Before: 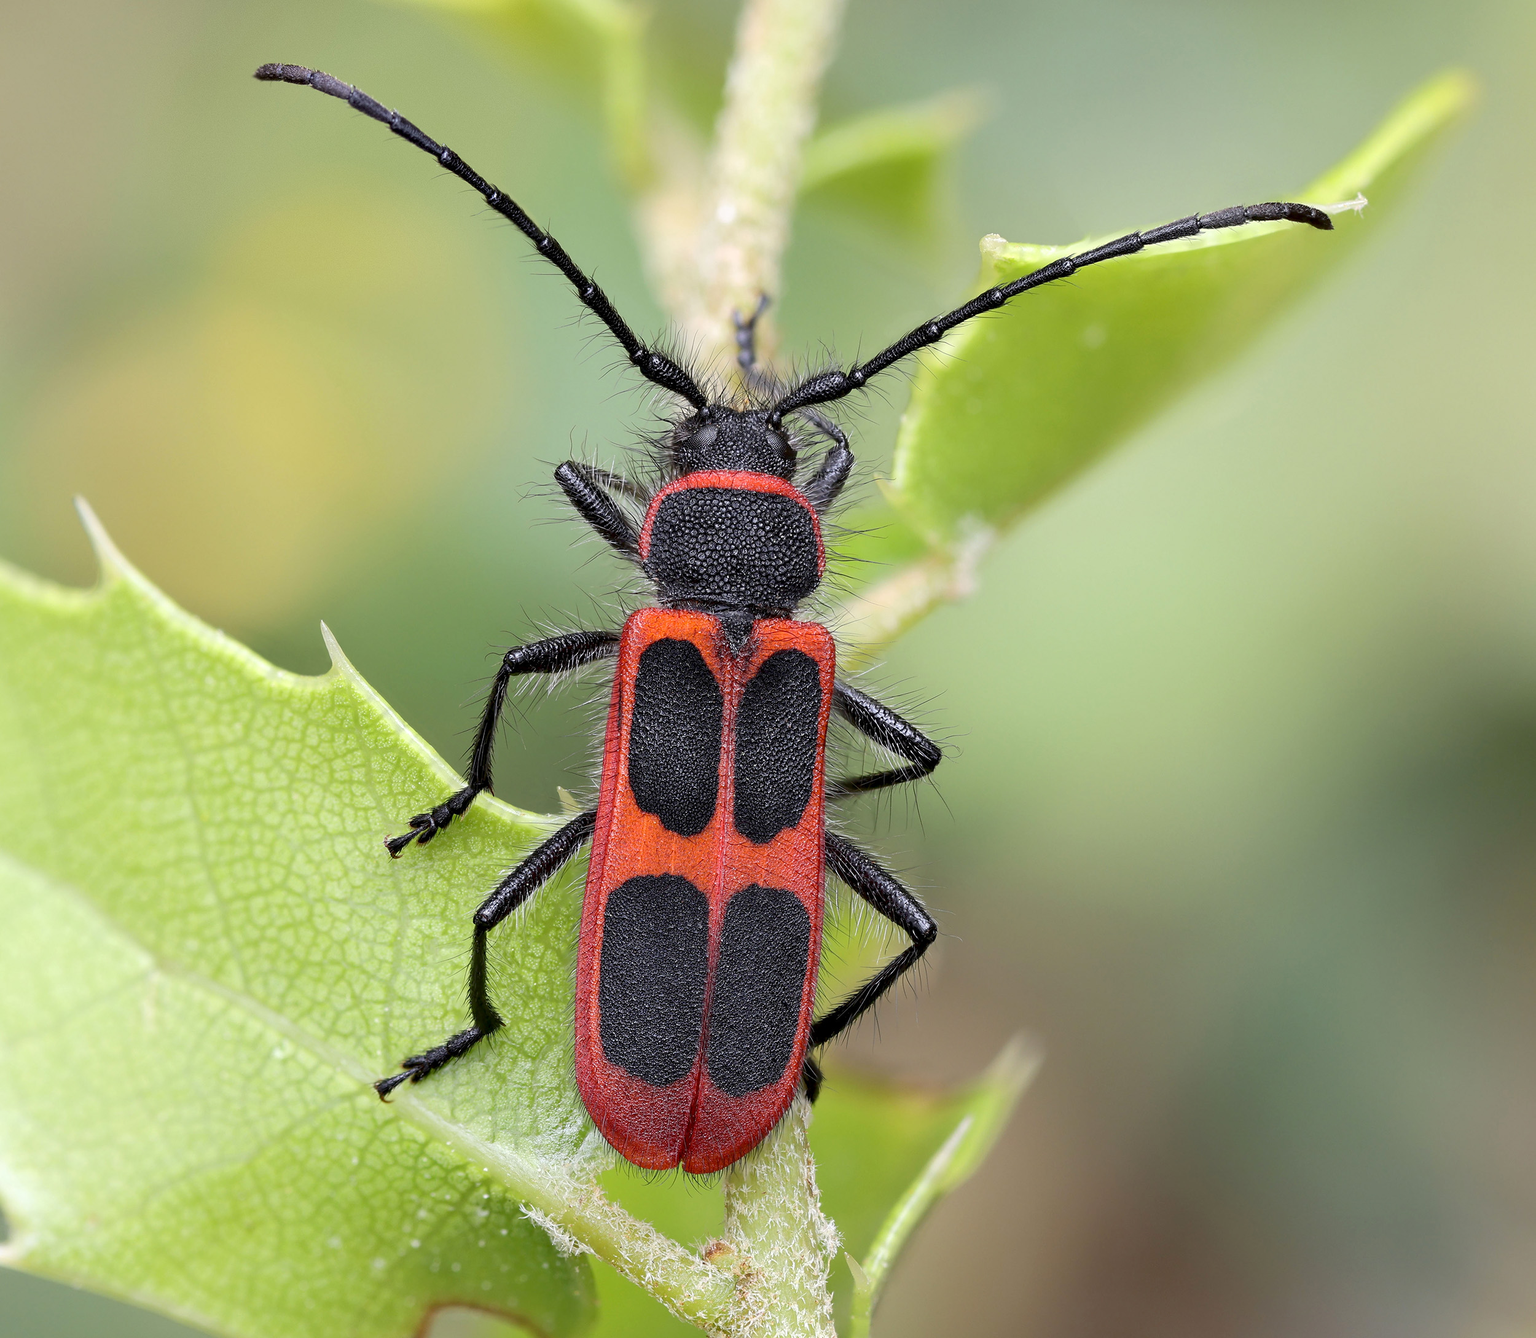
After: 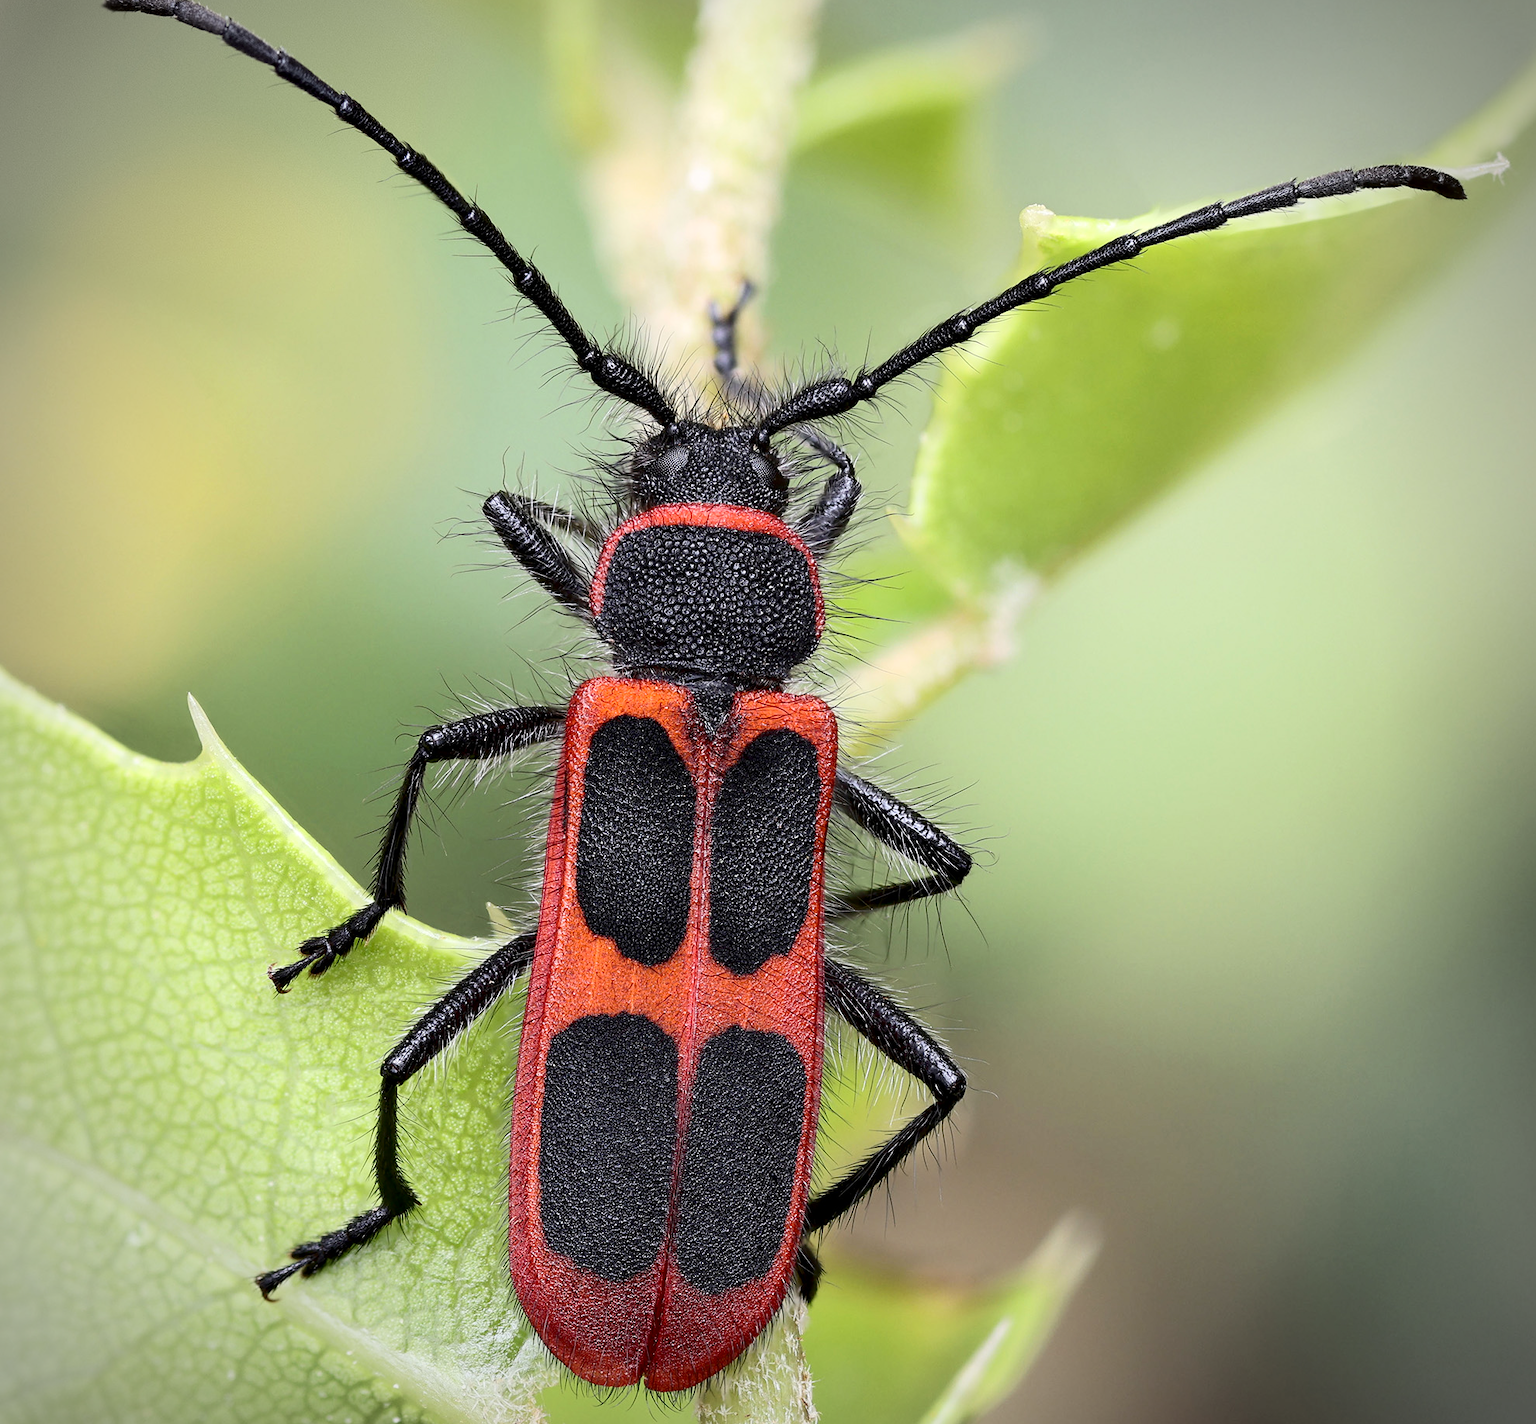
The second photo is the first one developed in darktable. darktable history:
crop: left 11.225%, top 5.381%, right 9.565%, bottom 10.314%
contrast brightness saturation: contrast 0.22
vignetting: on, module defaults
